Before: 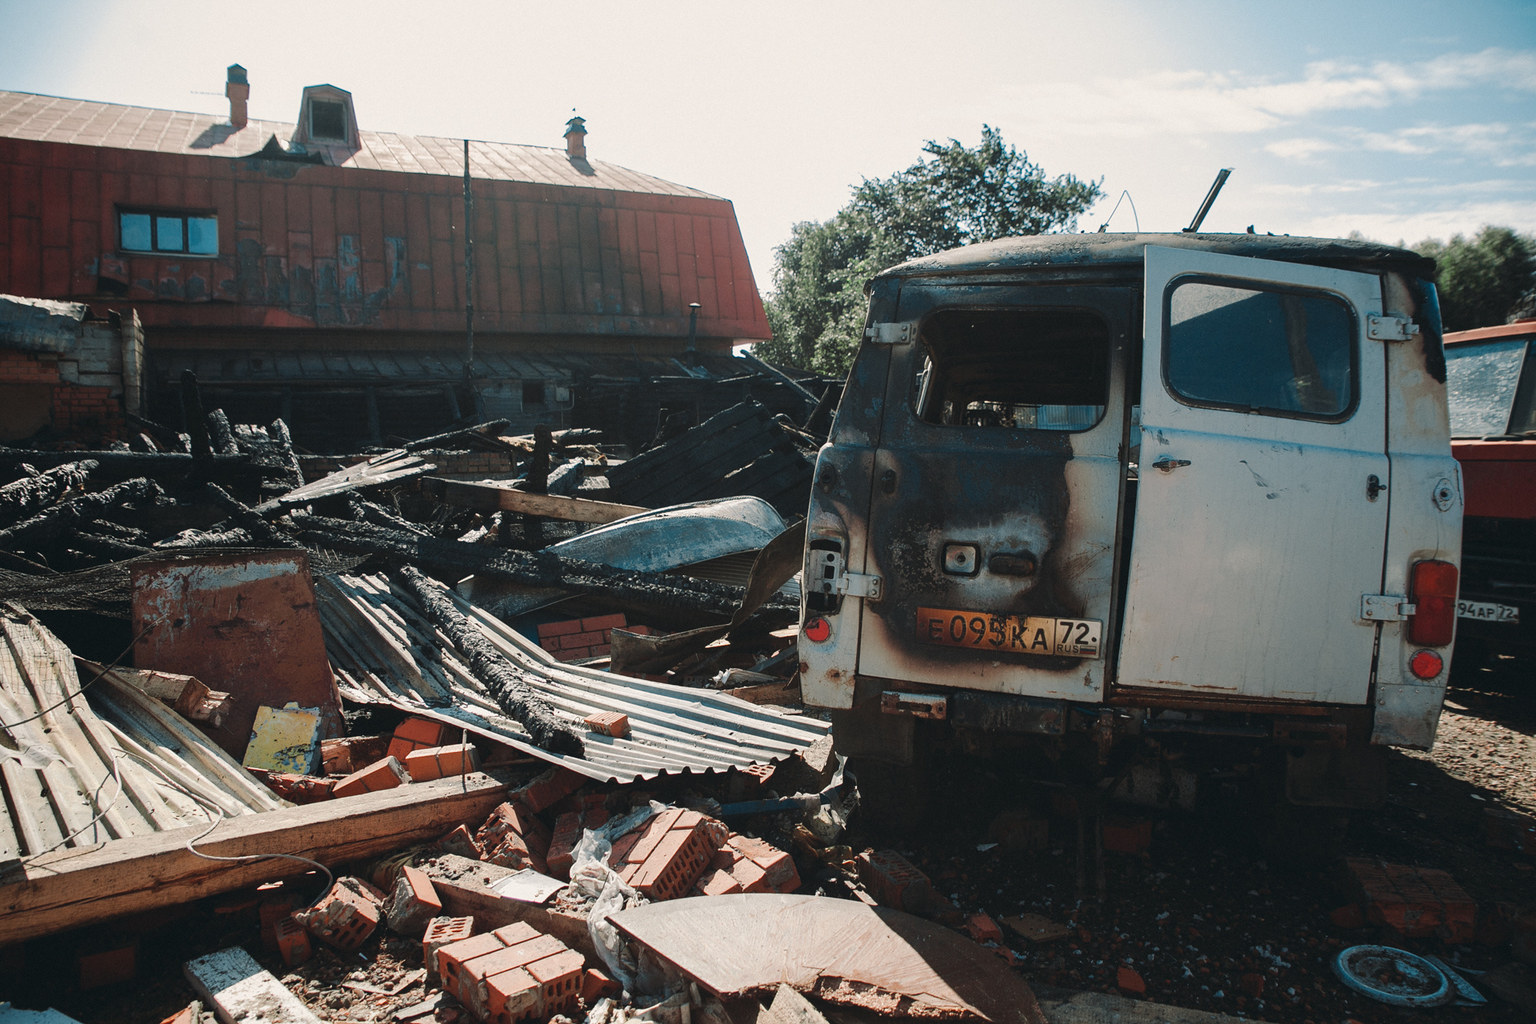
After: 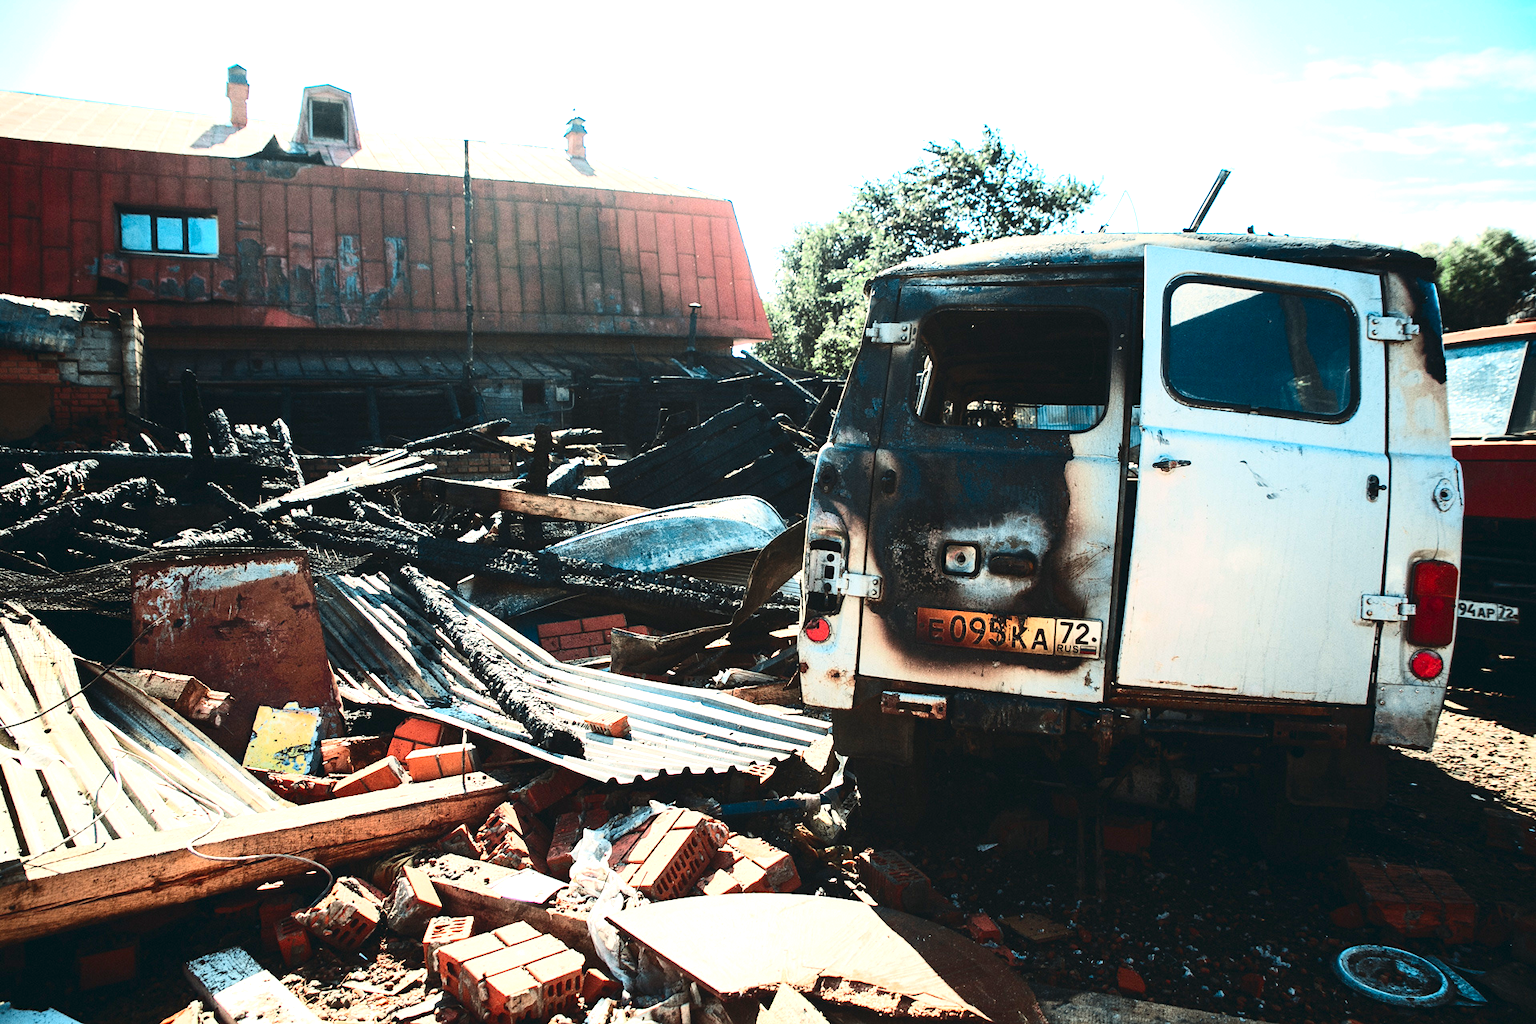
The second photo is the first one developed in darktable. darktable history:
contrast brightness saturation: contrast 0.402, brightness 0.041, saturation 0.252
exposure: black level correction 0, exposure 1.2 EV, compensate highlight preservation false
